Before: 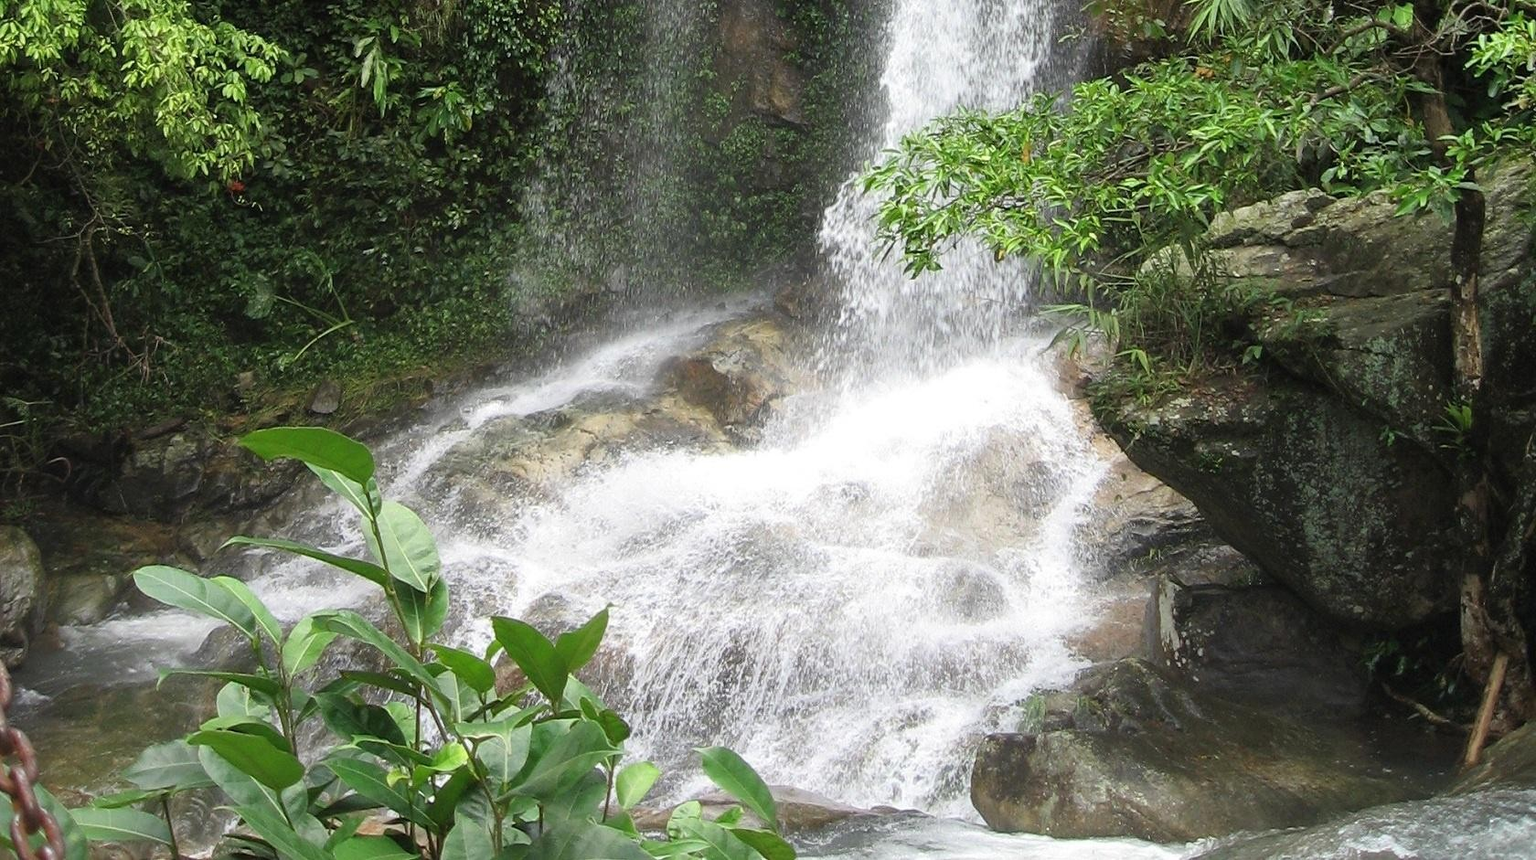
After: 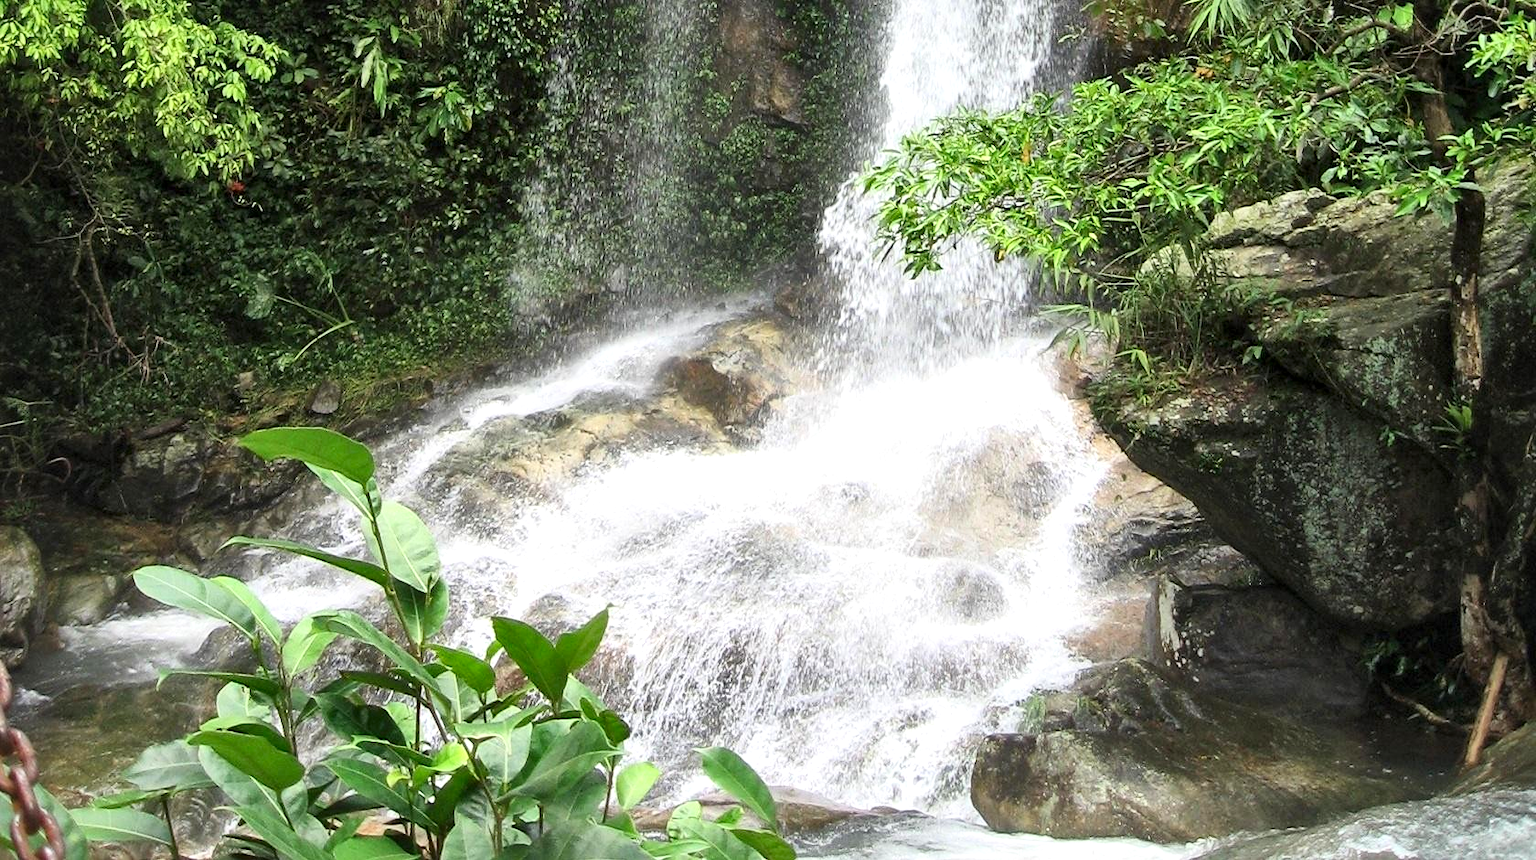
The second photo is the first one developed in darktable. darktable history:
contrast brightness saturation: contrast 0.2, brightness 0.16, saturation 0.22
local contrast: mode bilateral grid, contrast 25, coarseness 60, detail 151%, midtone range 0.2
